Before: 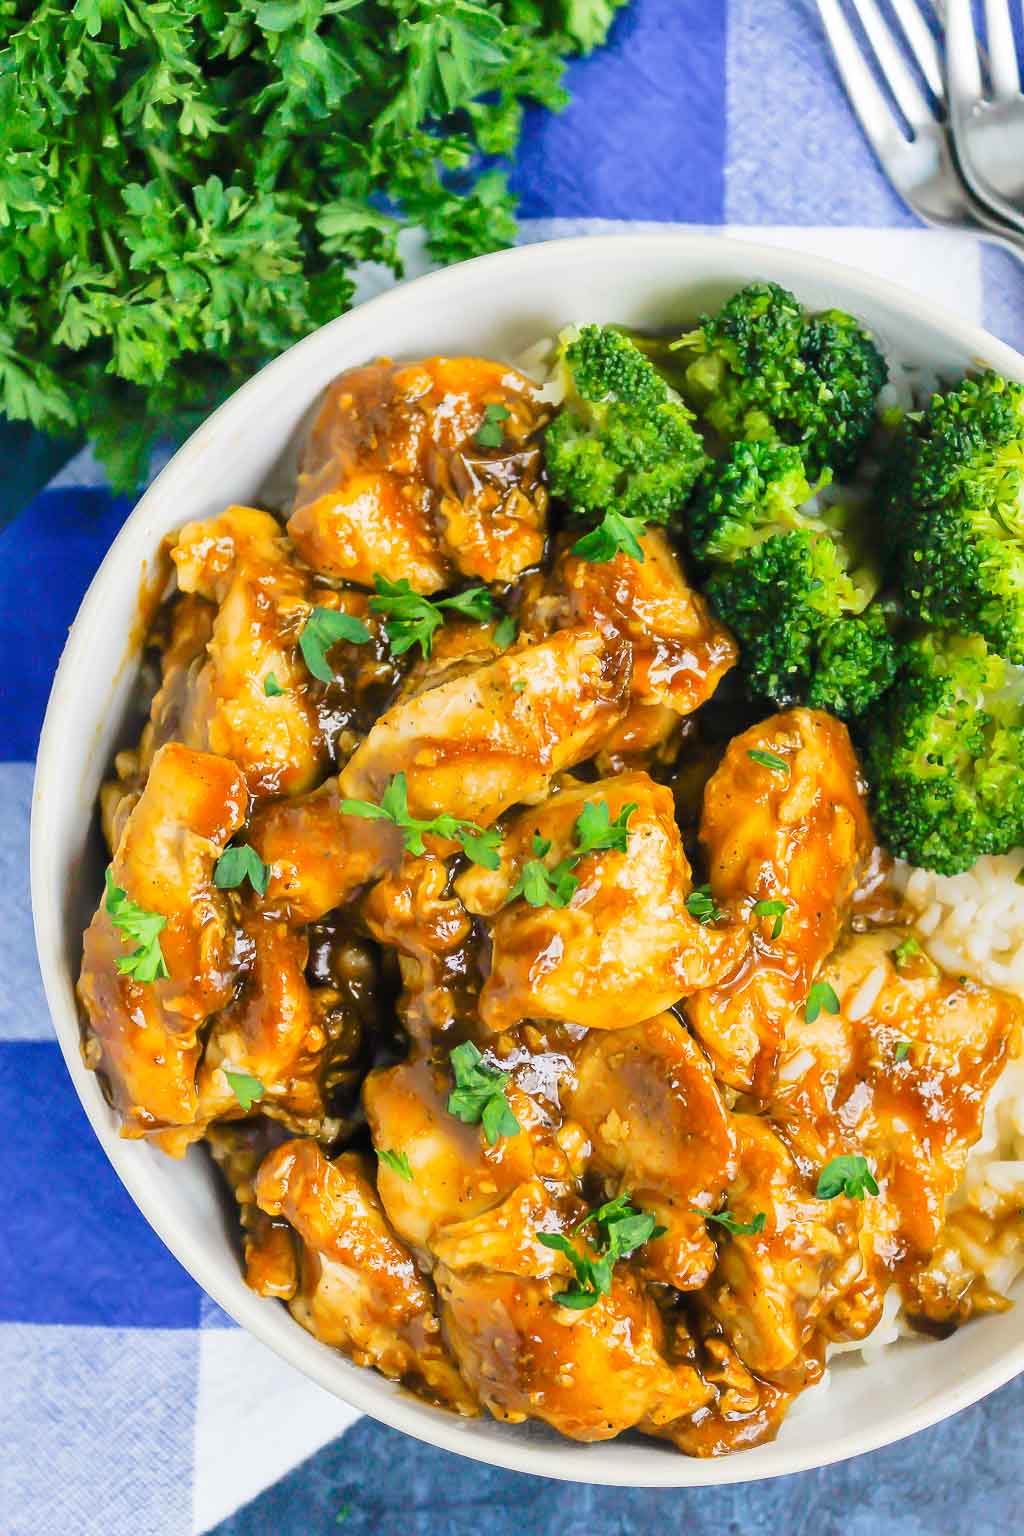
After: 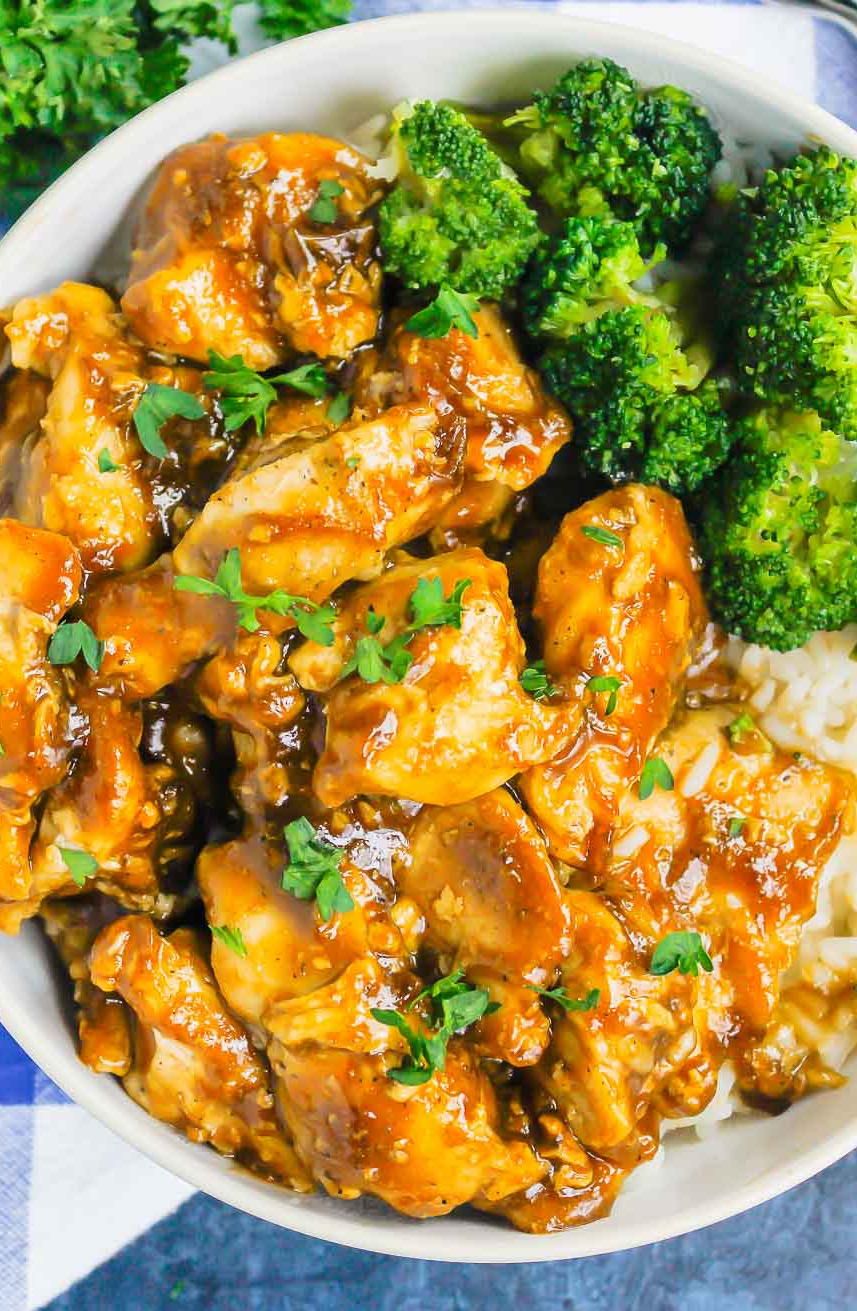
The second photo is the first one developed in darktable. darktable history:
crop: left 16.294%, top 14.606%
